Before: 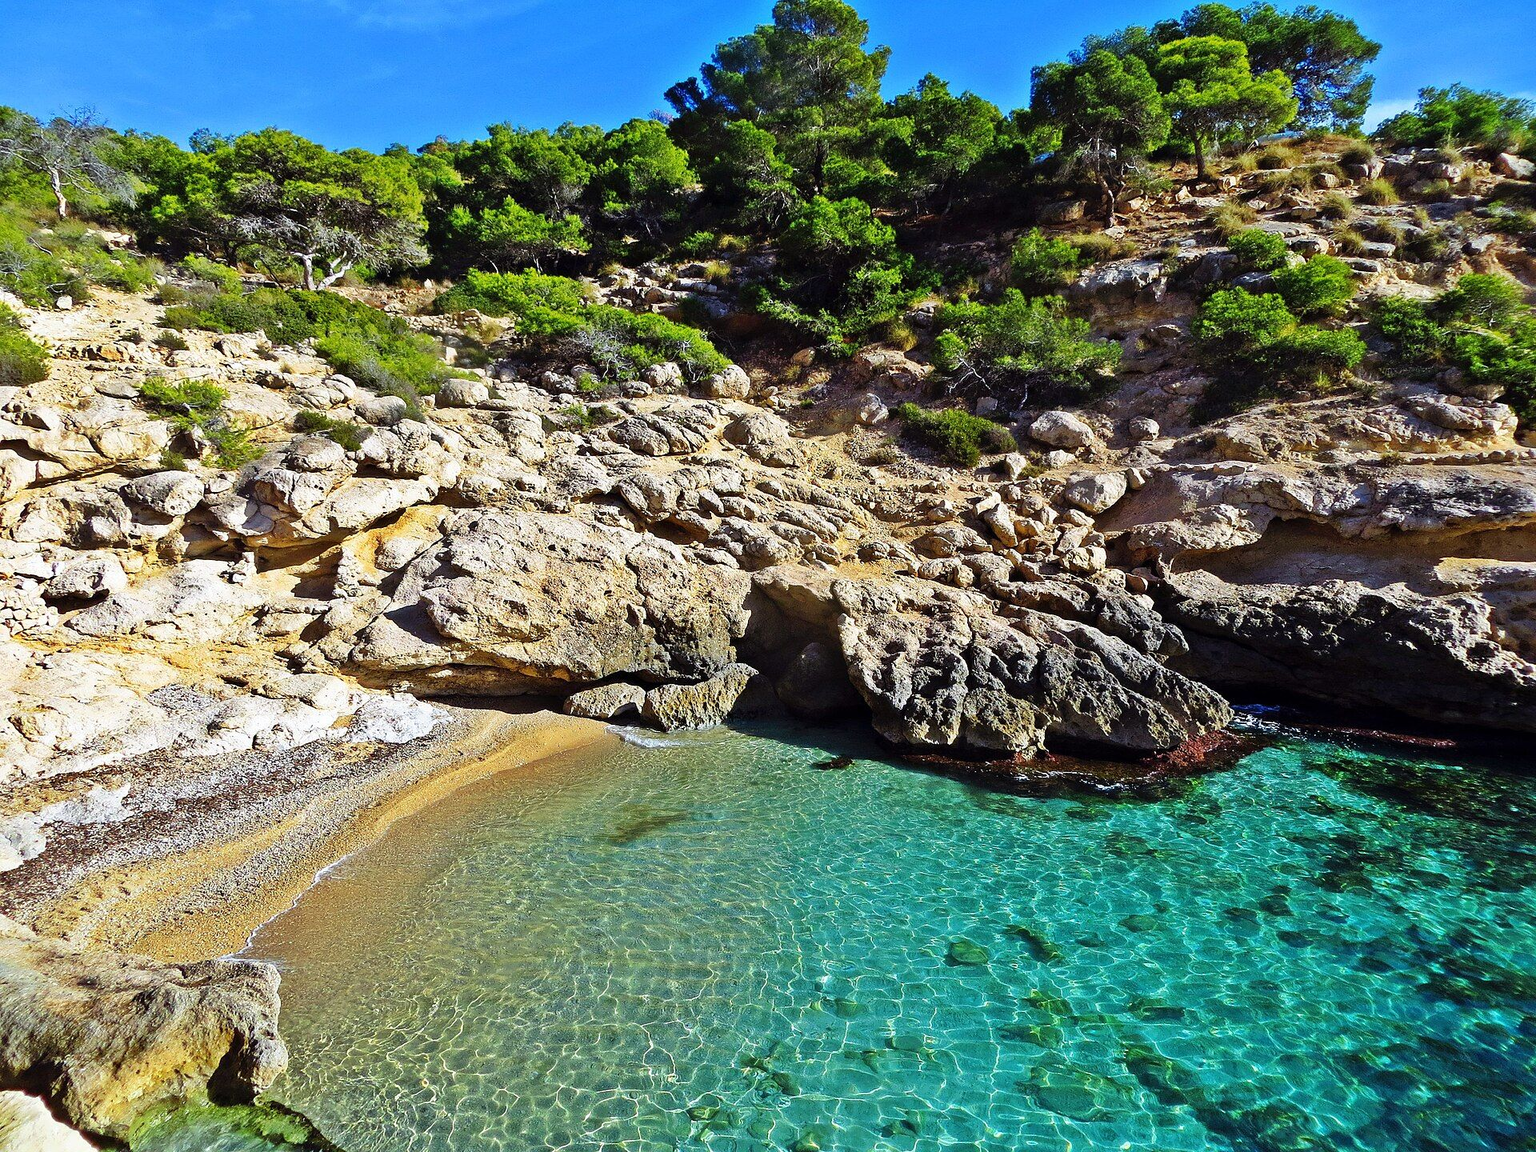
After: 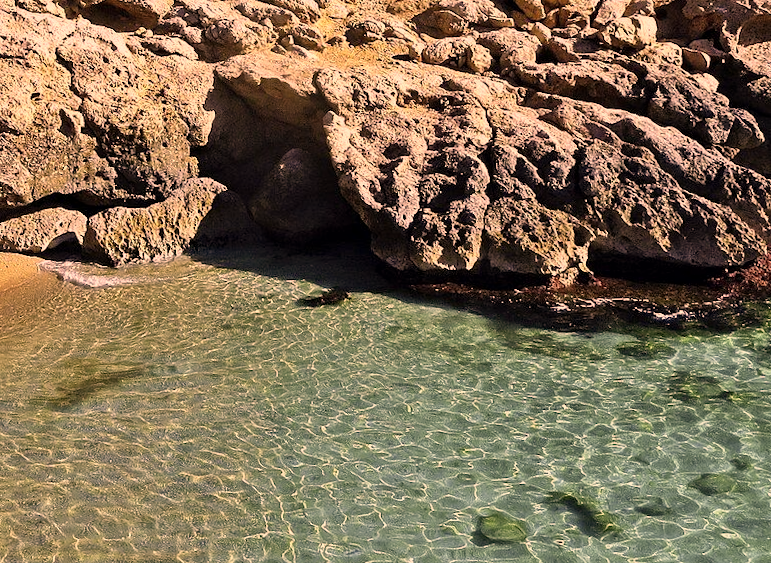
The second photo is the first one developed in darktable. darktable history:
rotate and perspective: rotation -2.12°, lens shift (vertical) 0.009, lens shift (horizontal) -0.008, automatic cropping original format, crop left 0.036, crop right 0.964, crop top 0.05, crop bottom 0.959
crop: left 37.221%, top 45.169%, right 20.63%, bottom 13.777%
local contrast: mode bilateral grid, contrast 28, coarseness 16, detail 115%, midtone range 0.2
color correction: highlights a* 40, highlights b* 40, saturation 0.69
